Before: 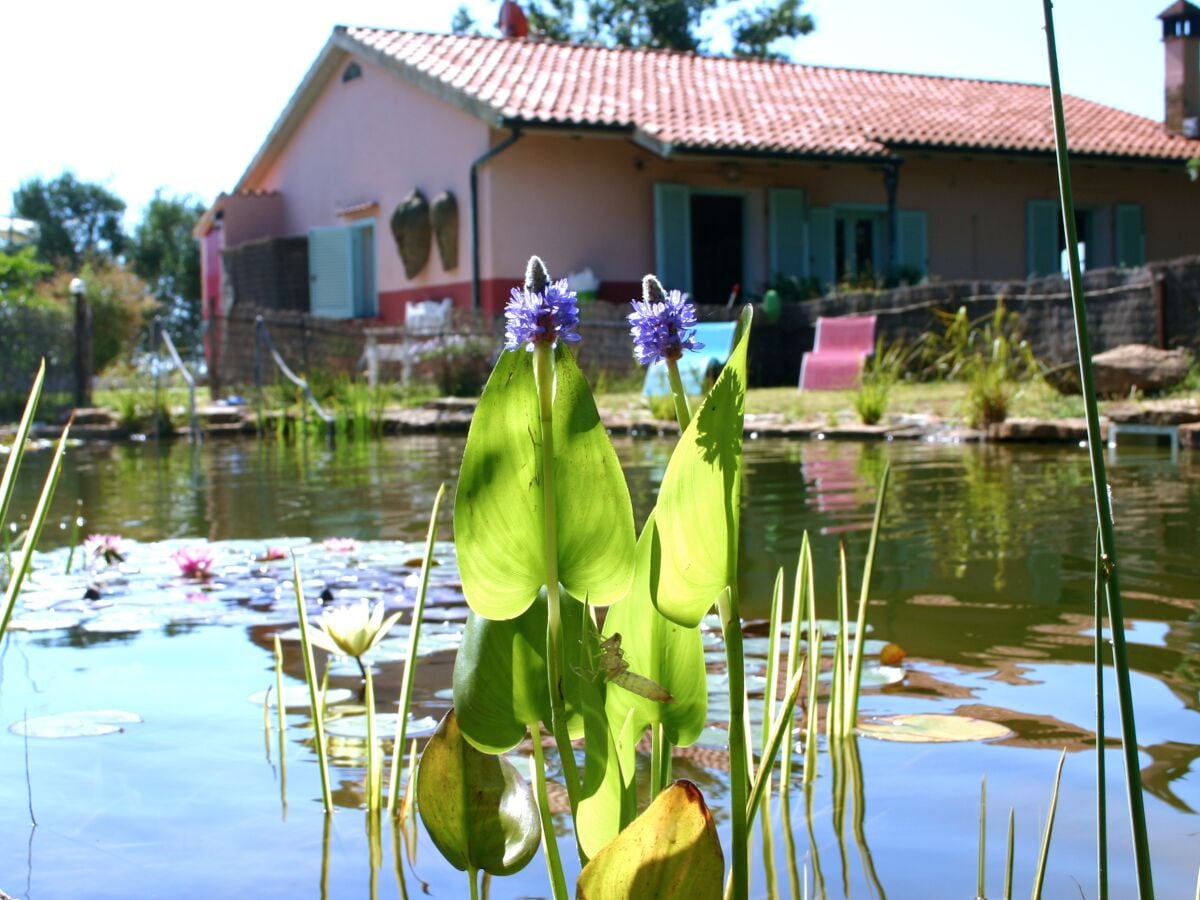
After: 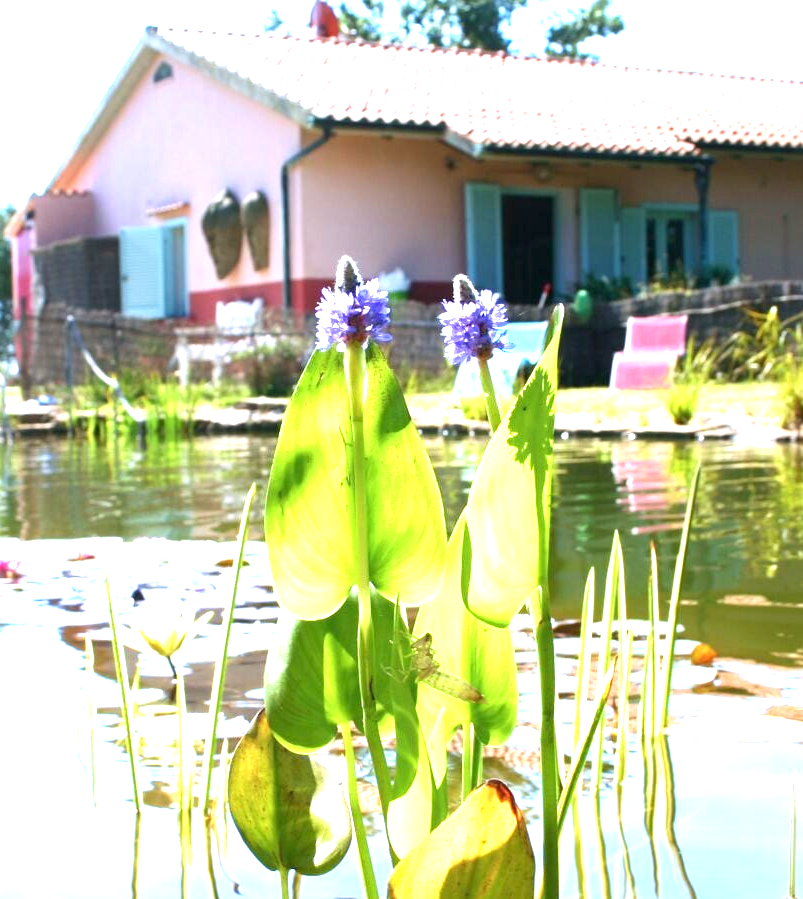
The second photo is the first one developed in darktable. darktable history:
crop and rotate: left 15.778%, right 17.228%
exposure: black level correction 0, exposure 1.609 EV, compensate highlight preservation false
